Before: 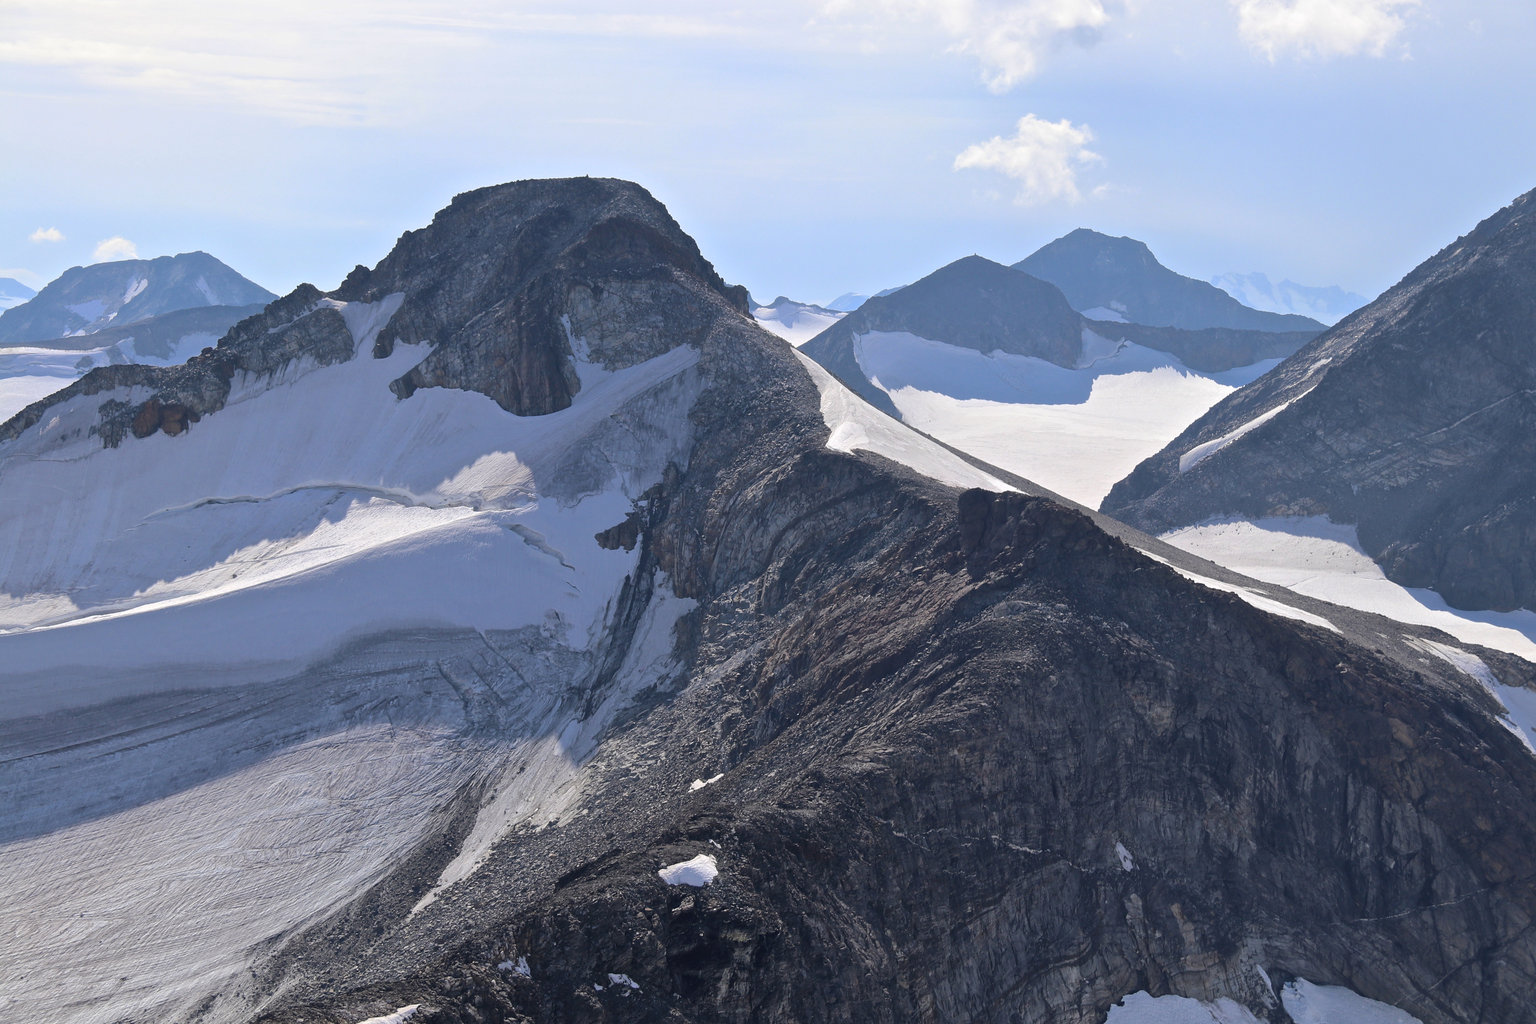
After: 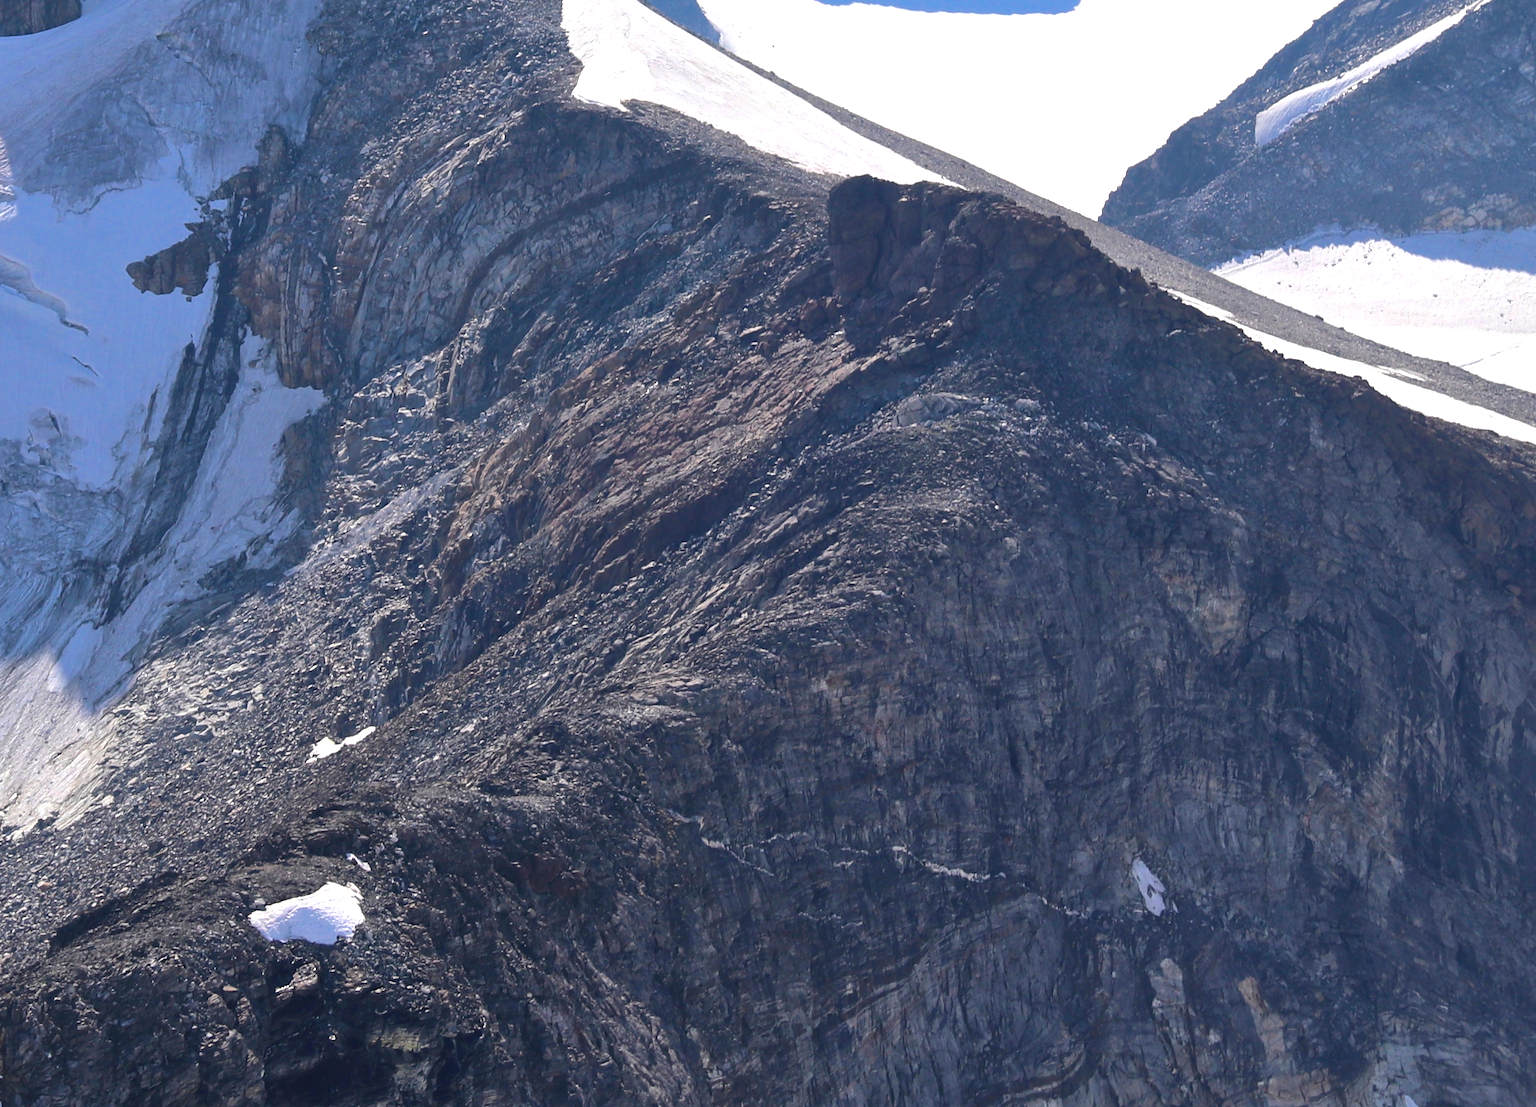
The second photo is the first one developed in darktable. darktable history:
crop: left 34.479%, top 38.822%, right 13.718%, bottom 5.172%
color zones: curves: ch0 [(0, 0.613) (0.01, 0.613) (0.245, 0.448) (0.498, 0.529) (0.642, 0.665) (0.879, 0.777) (0.99, 0.613)]; ch1 [(0, 0) (0.143, 0) (0.286, 0) (0.429, 0) (0.571, 0) (0.714, 0) (0.857, 0)], mix -131.09%
exposure: black level correction 0, exposure 0.7 EV, compensate exposure bias true, compensate highlight preservation false
